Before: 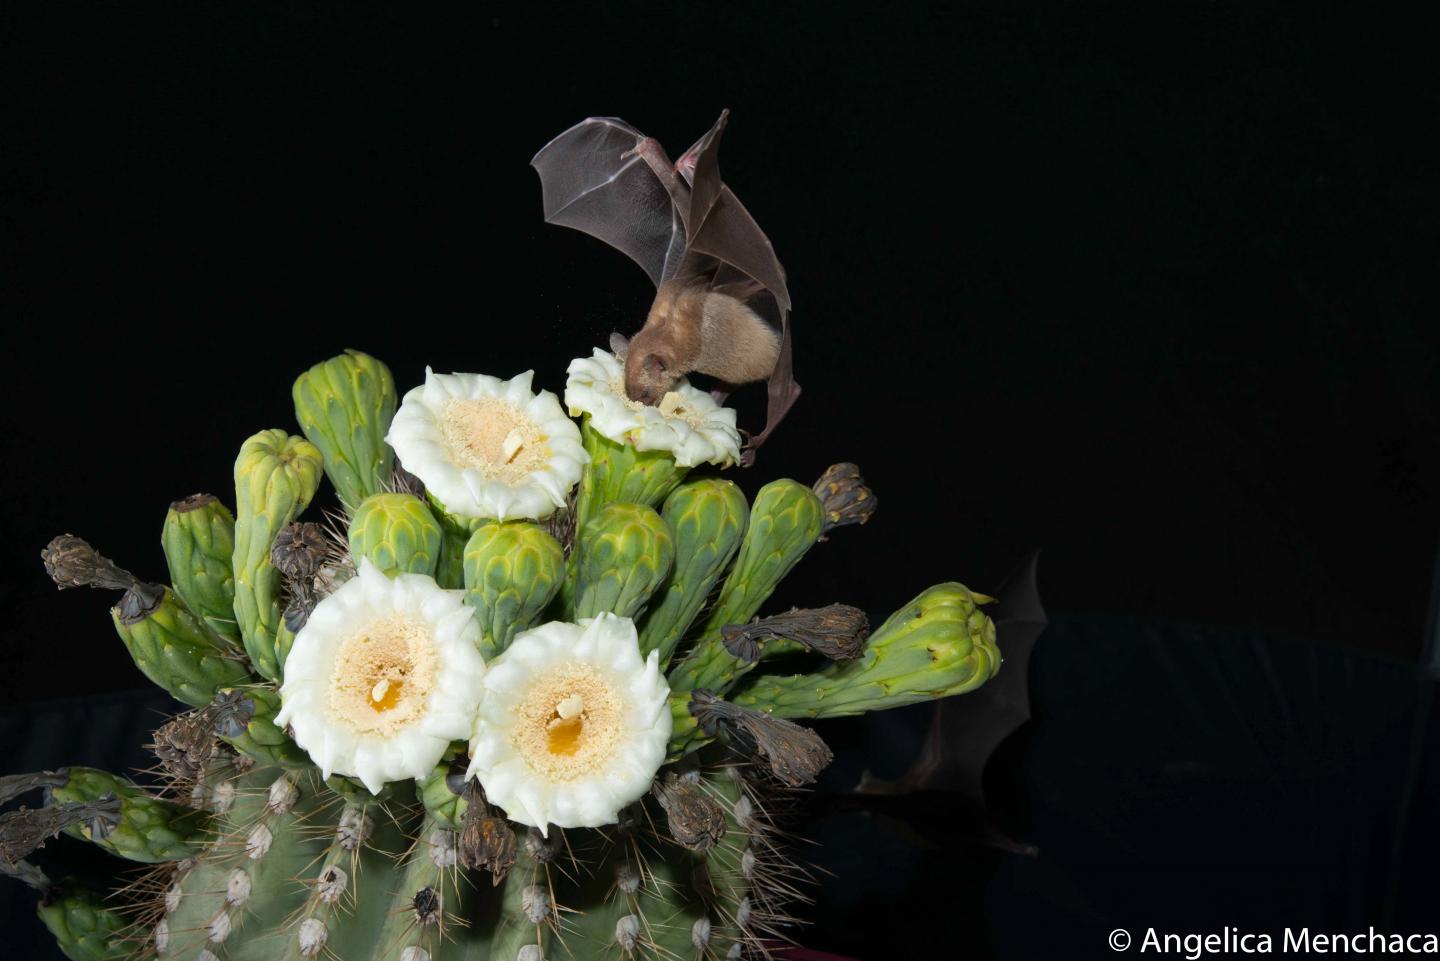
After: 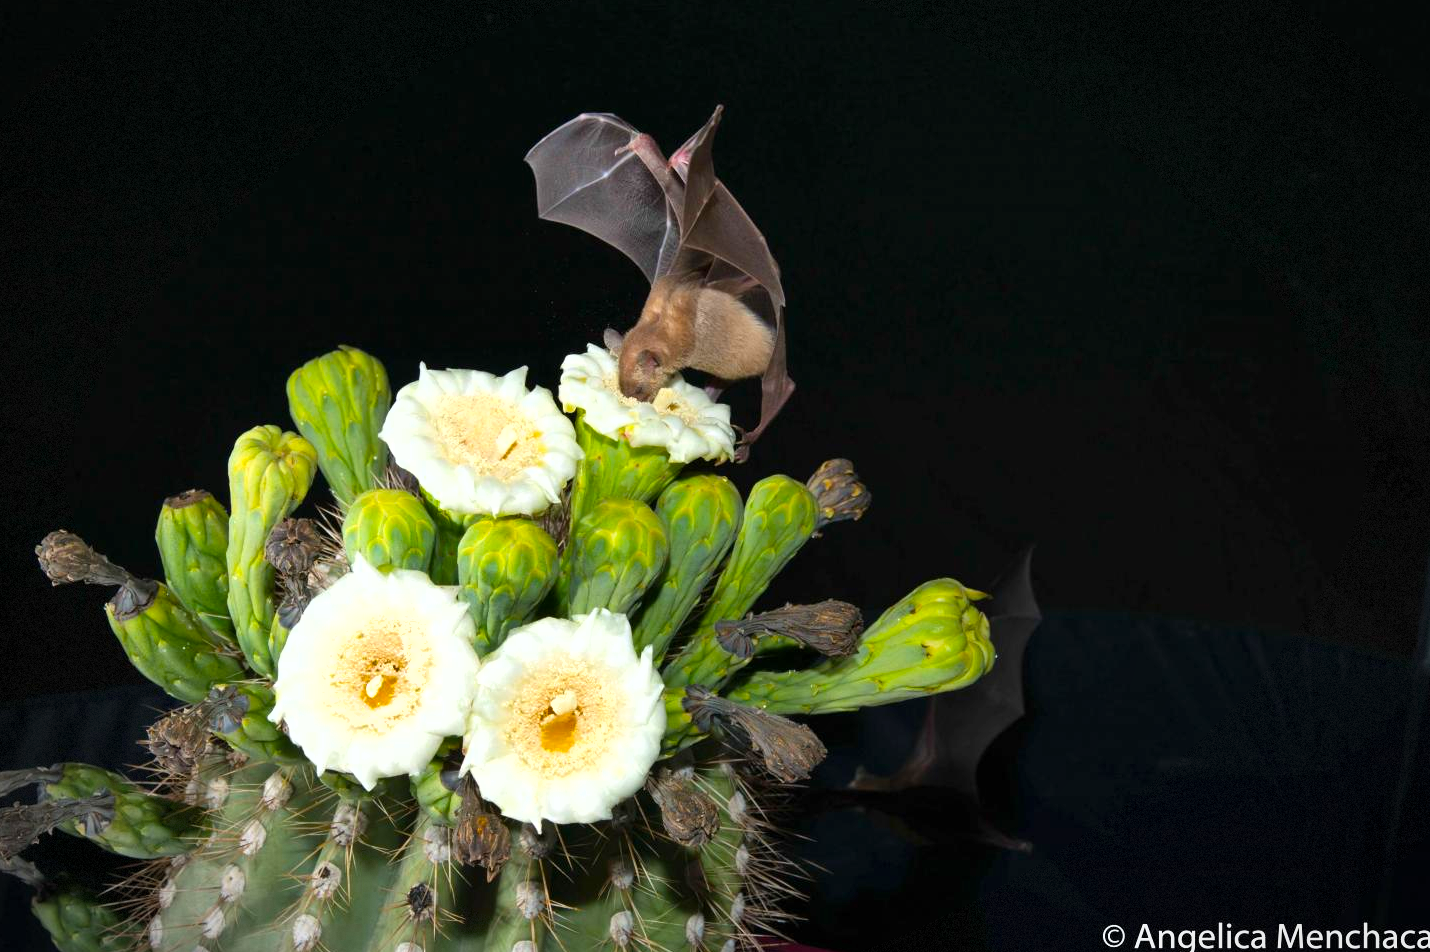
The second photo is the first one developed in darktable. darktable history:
shadows and highlights: radius 108.52, shadows 23.73, highlights -59.32, low approximation 0.01, soften with gaussian
exposure: exposure 0.507 EV, compensate highlight preservation false
crop: left 0.434%, top 0.485%, right 0.244%, bottom 0.386%
color balance rgb: perceptual saturation grading › global saturation 20%, global vibrance 20%
vignetting: fall-off start 91%, fall-off radius 39.39%, brightness -0.182, saturation -0.3, width/height ratio 1.219, shape 1.3, dithering 8-bit output, unbound false
